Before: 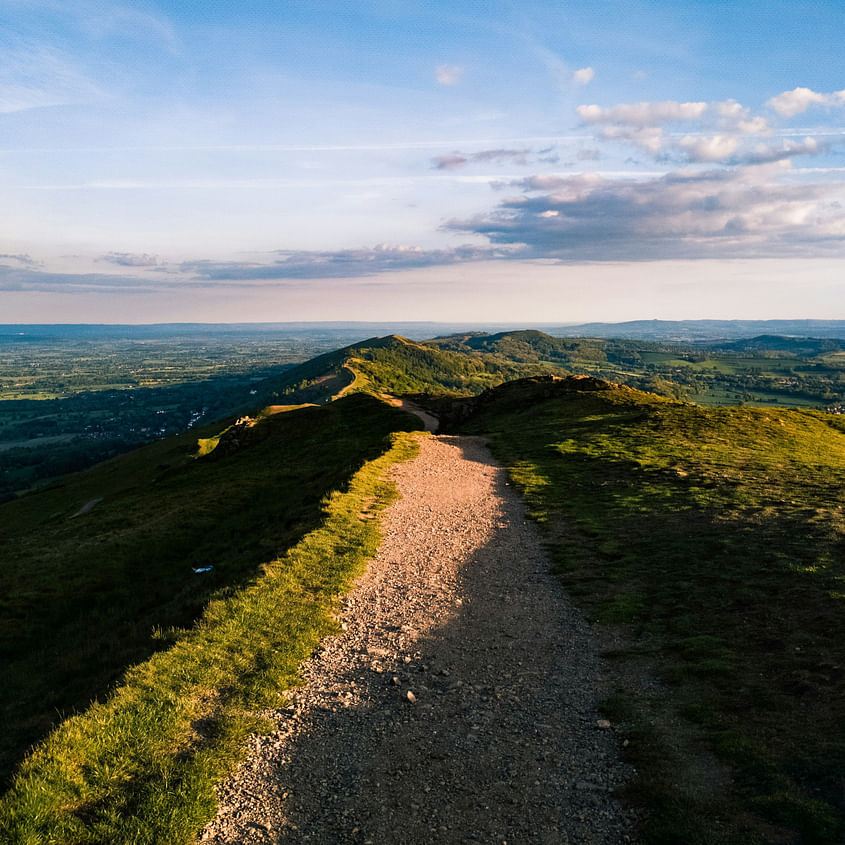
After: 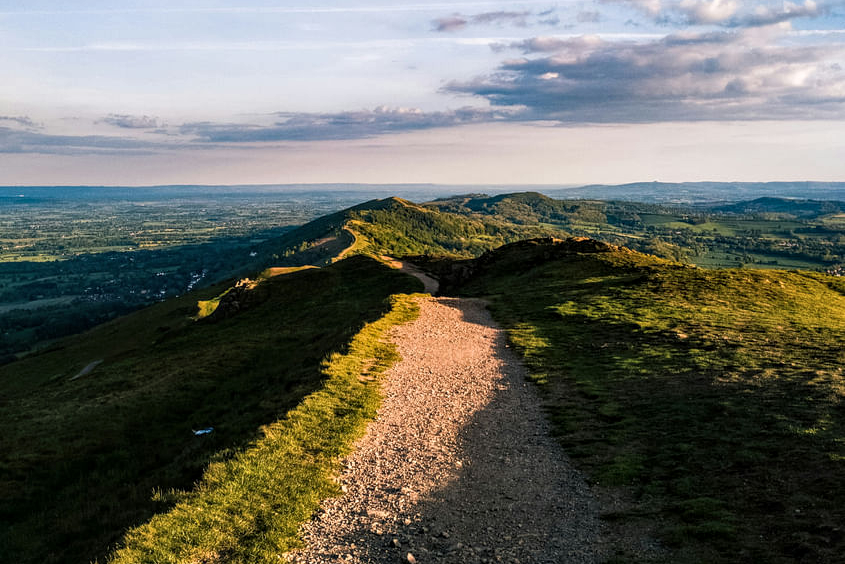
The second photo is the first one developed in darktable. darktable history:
crop: top 16.416%, bottom 16.785%
local contrast: detail 130%
